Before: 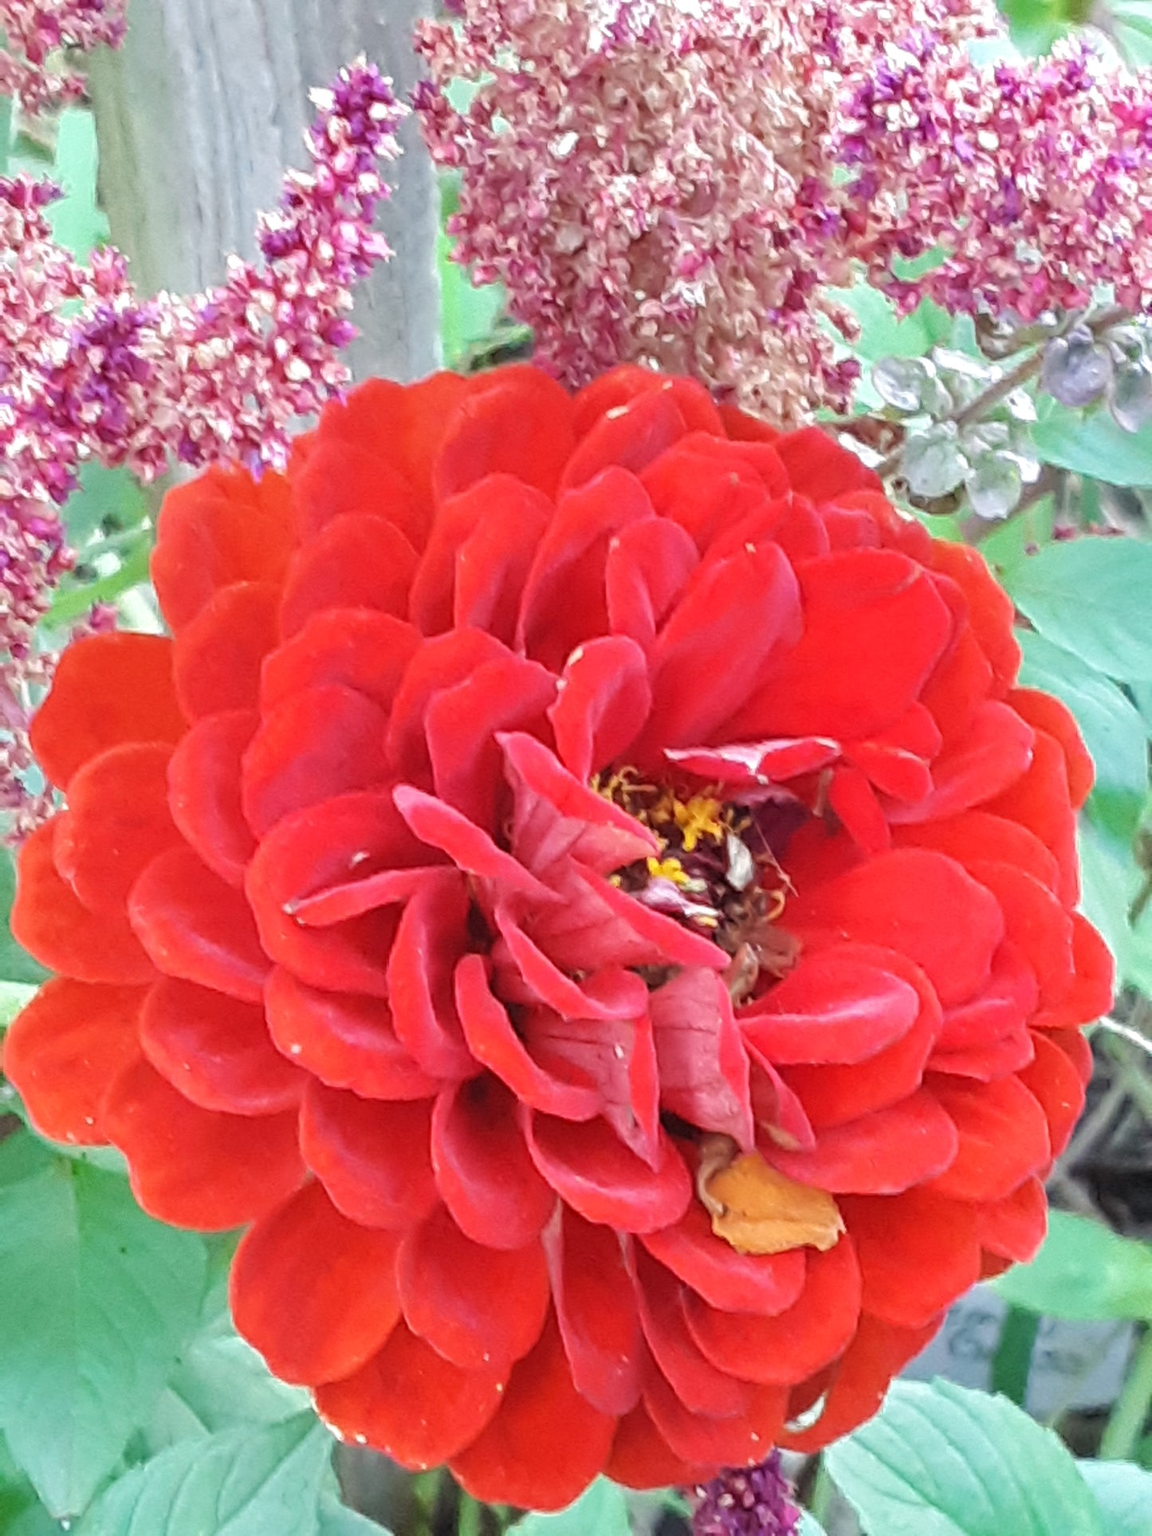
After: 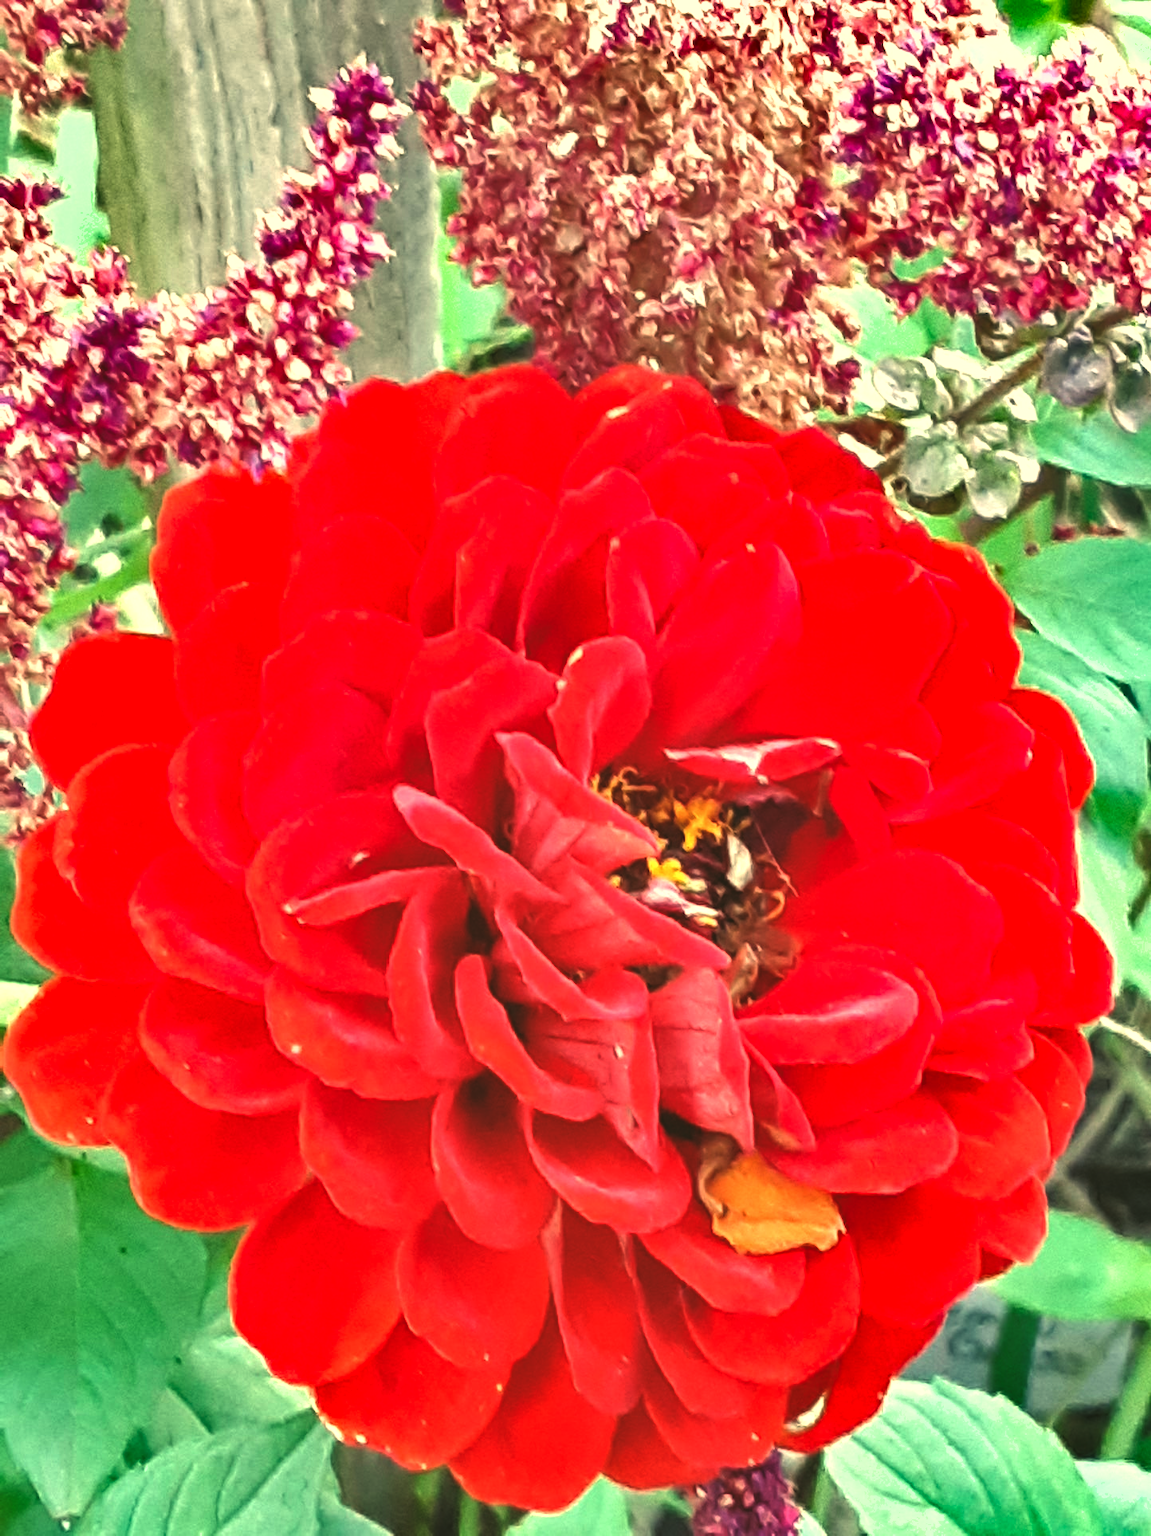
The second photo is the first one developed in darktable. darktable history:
exposure: black level correction -0.041, exposure 0.064 EV, compensate highlight preservation false
color balance: mode lift, gamma, gain (sRGB), lift [1.014, 0.966, 0.918, 0.87], gamma [0.86, 0.734, 0.918, 0.976], gain [1.063, 1.13, 1.063, 0.86]
shadows and highlights: radius 118.69, shadows 42.21, highlights -61.56, soften with gaussian
